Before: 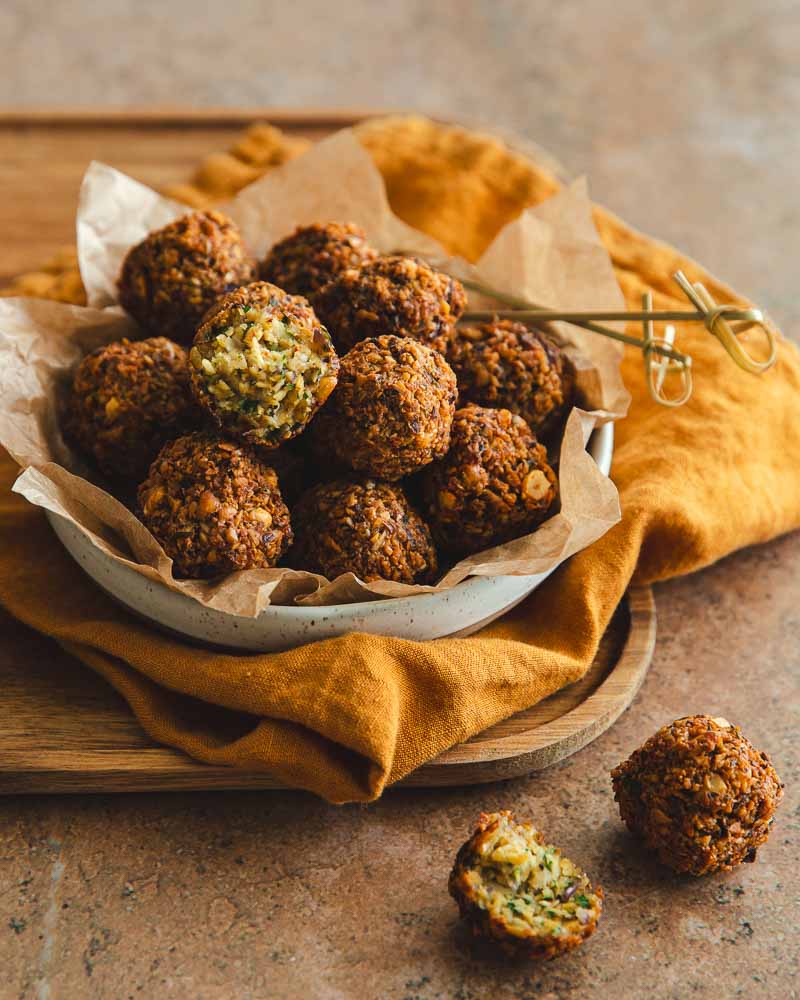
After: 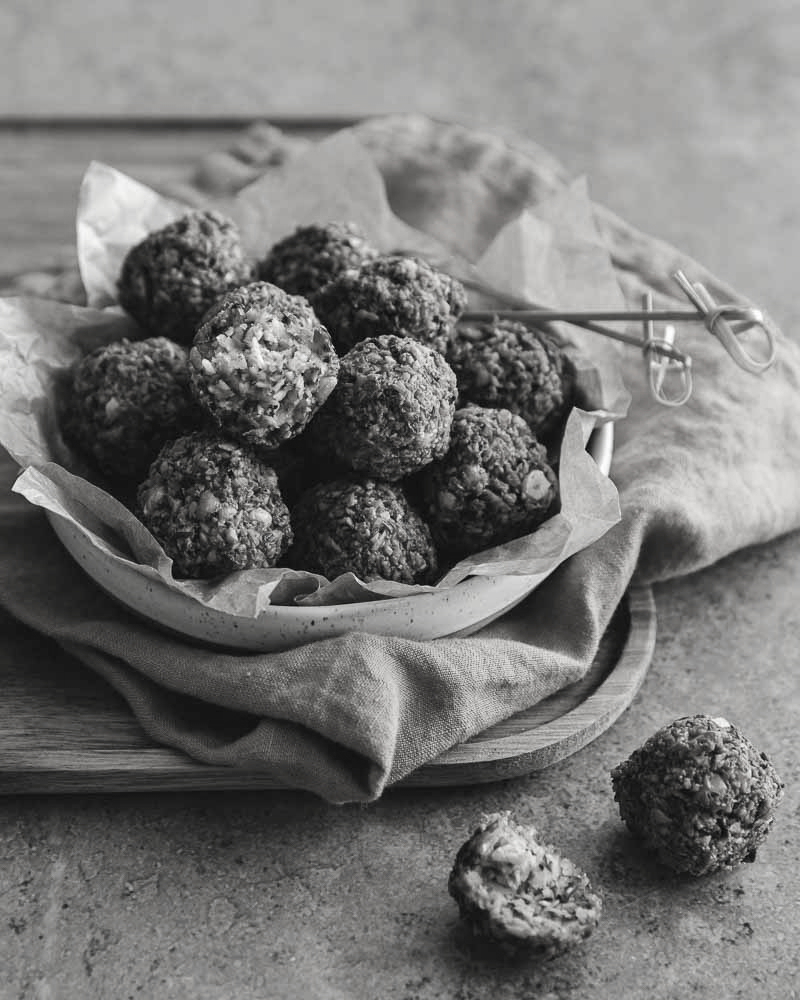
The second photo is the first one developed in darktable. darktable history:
contrast brightness saturation: saturation -0.98
